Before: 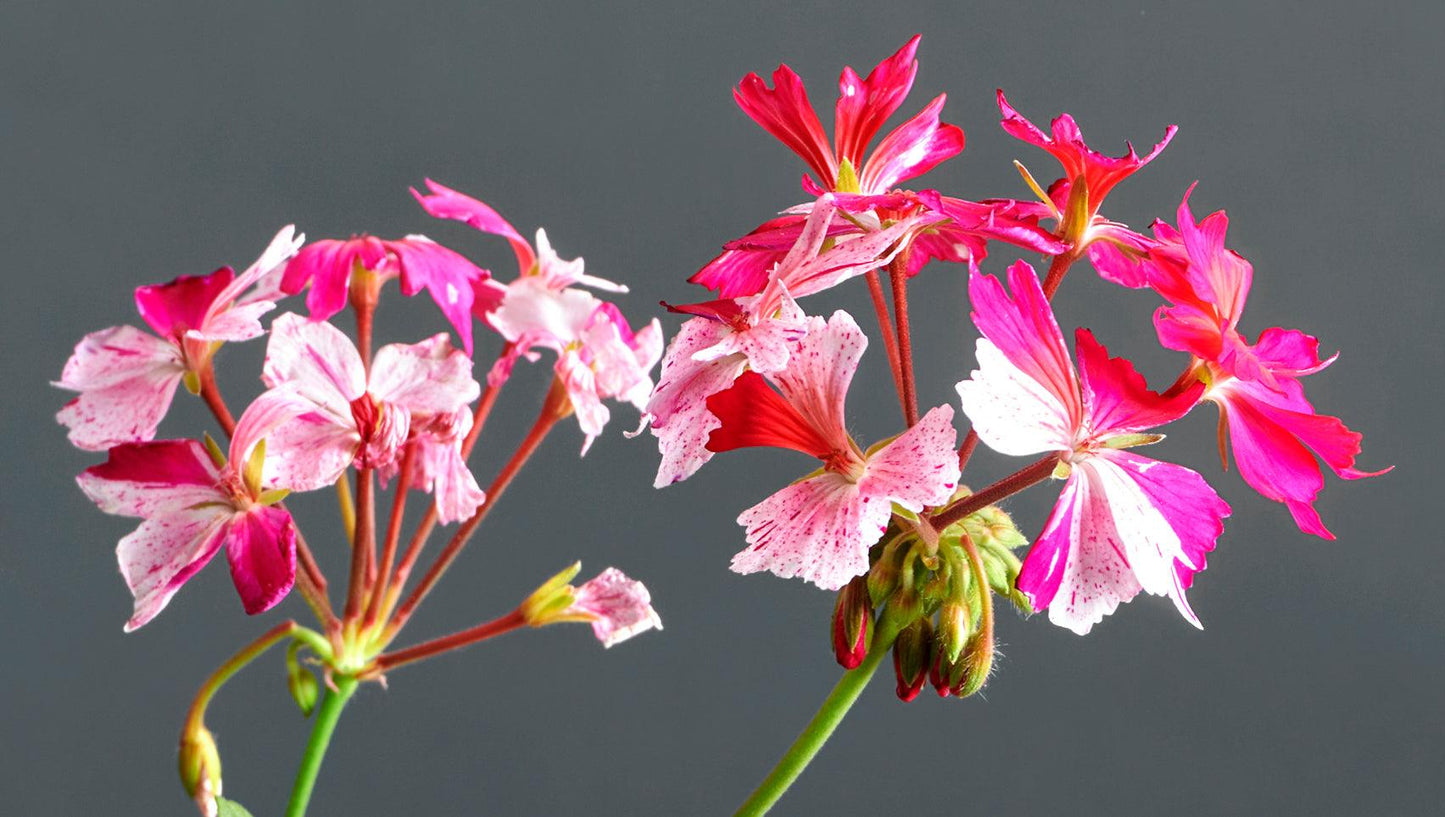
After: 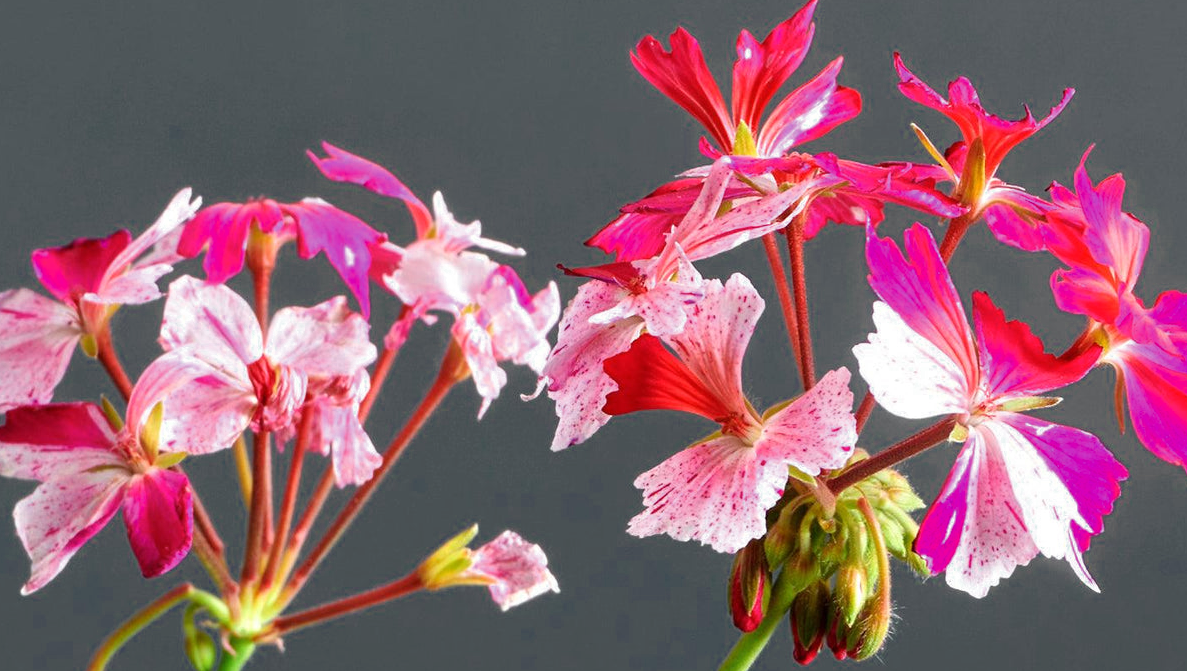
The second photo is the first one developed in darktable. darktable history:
color zones: curves: ch0 [(0, 0.497) (0.143, 0.5) (0.286, 0.5) (0.429, 0.483) (0.571, 0.116) (0.714, -0.006) (0.857, 0.28) (1, 0.497)]
crop and rotate: left 7.196%, top 4.574%, right 10.605%, bottom 13.178%
